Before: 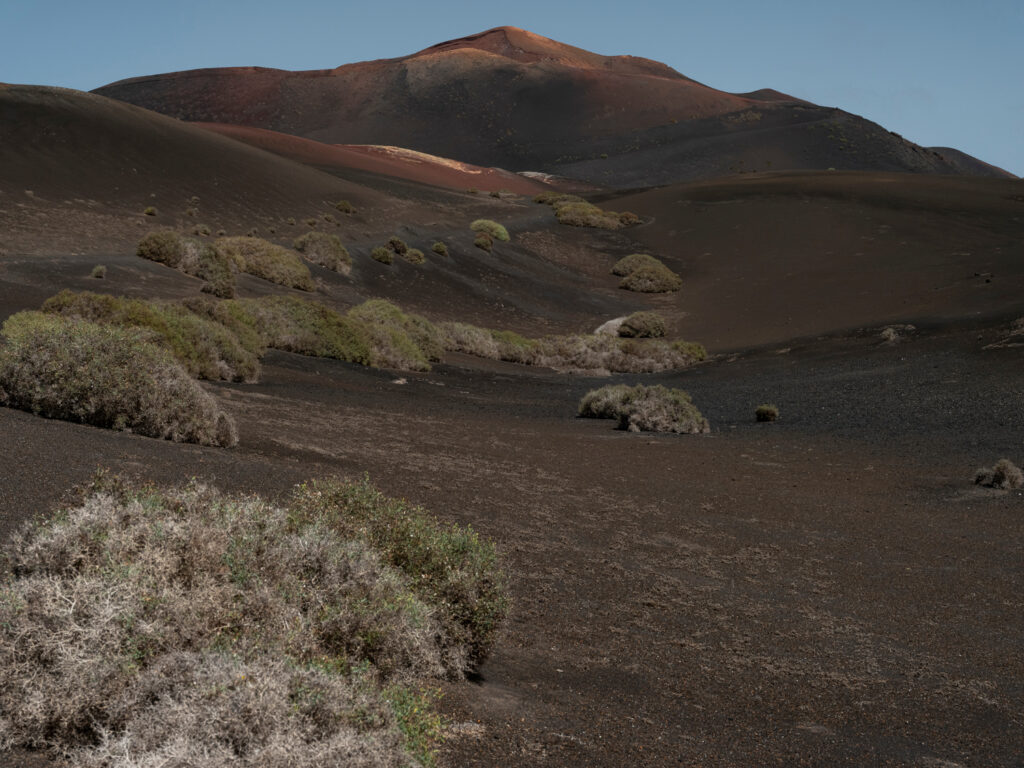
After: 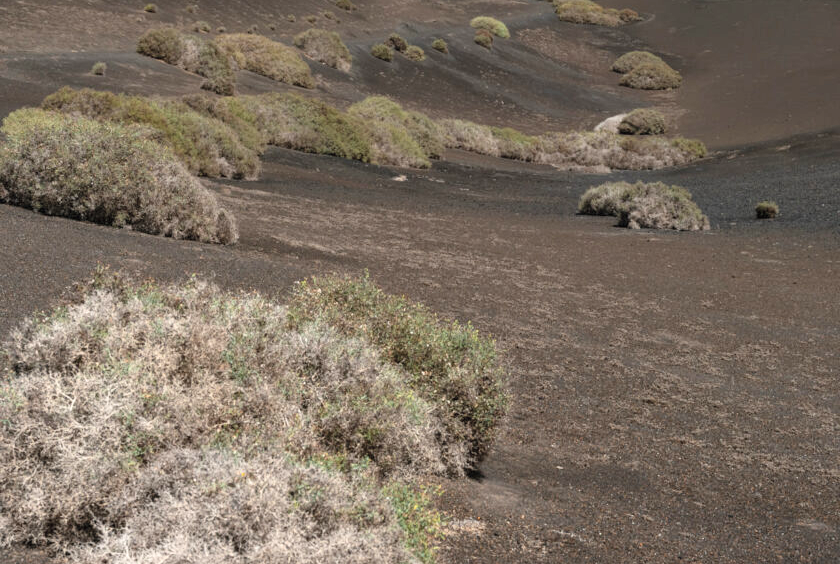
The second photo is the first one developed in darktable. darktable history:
exposure: black level correction 0, exposure 0.7 EV, compensate exposure bias true, compensate highlight preservation false
crop: top 26.531%, right 17.959%
contrast brightness saturation: contrast 0.14, brightness 0.21
